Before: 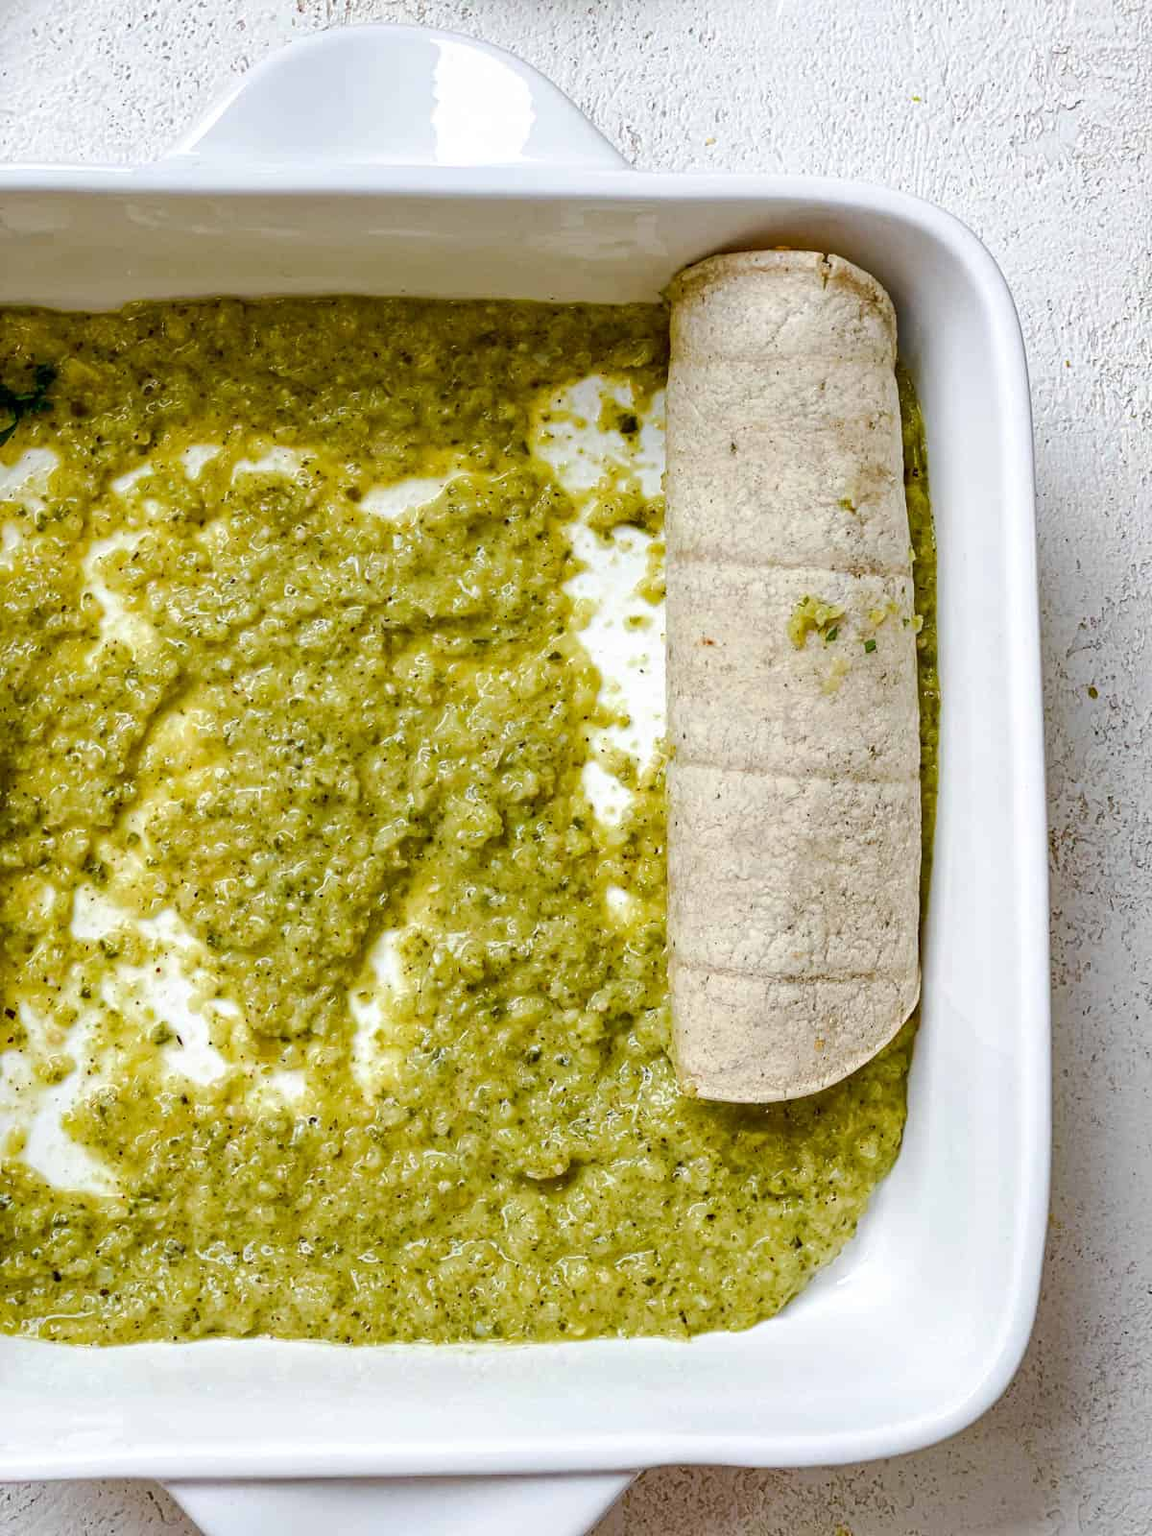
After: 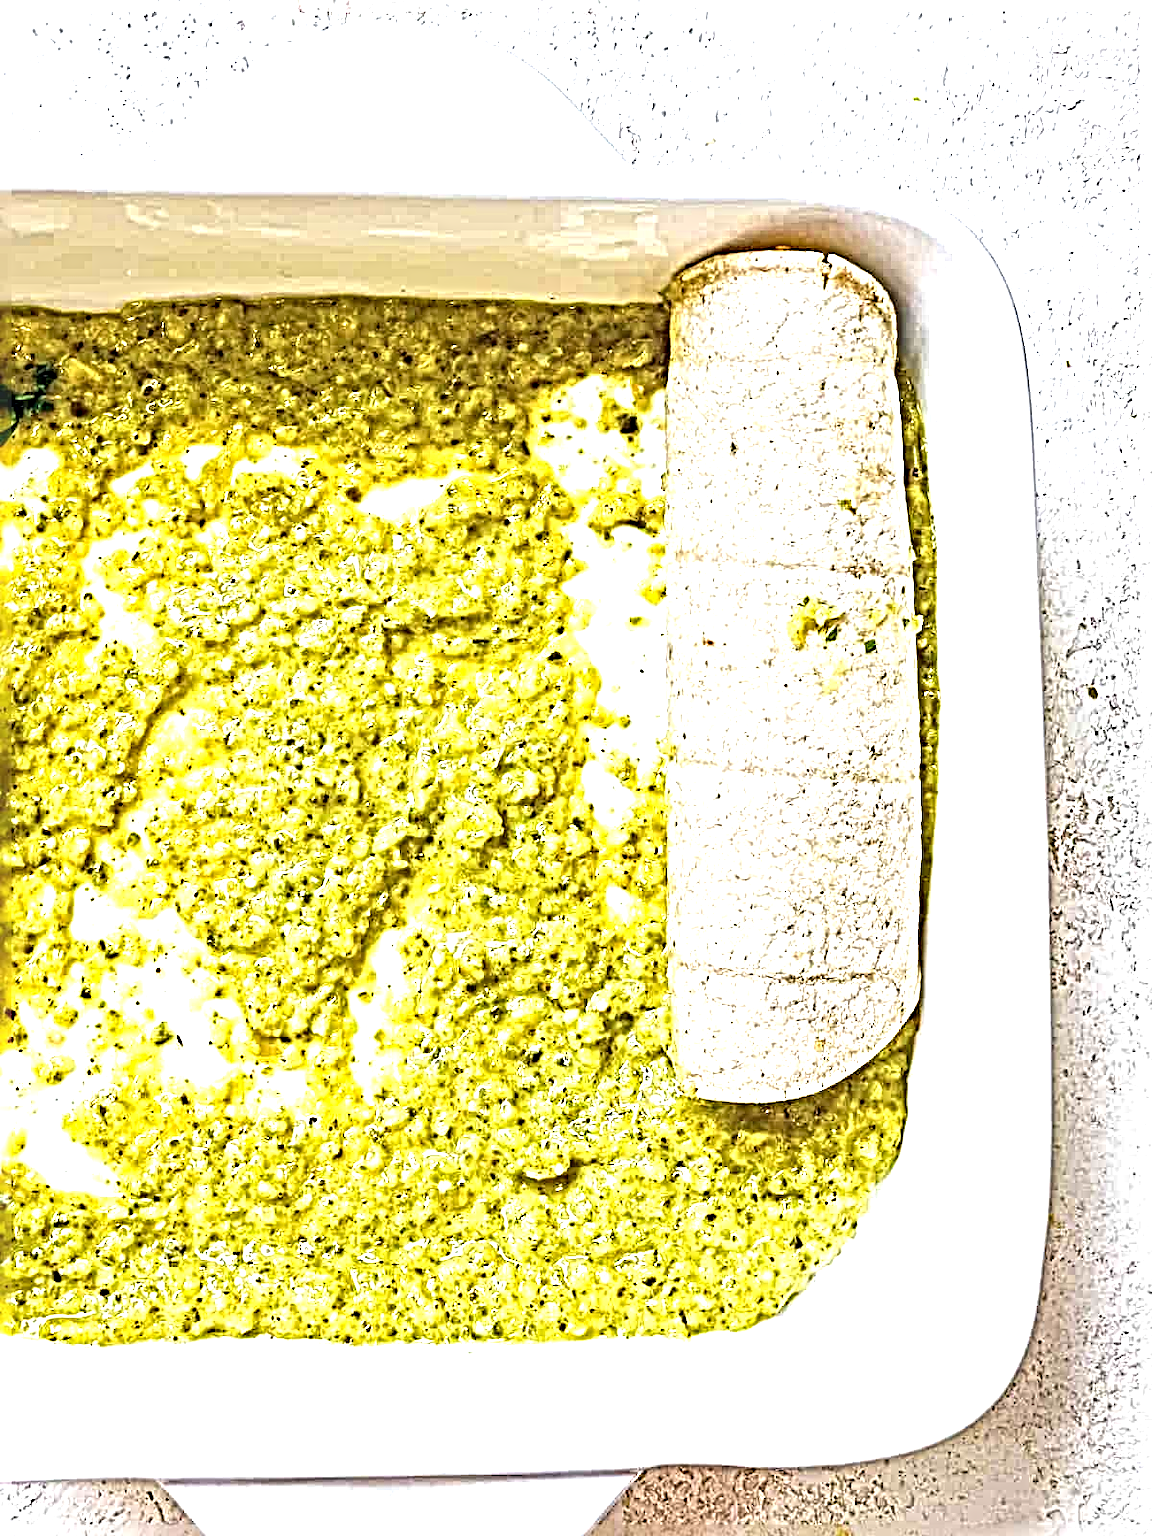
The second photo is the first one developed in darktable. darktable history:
local contrast: detail 110%
sharpen: radius 6.3, amount 1.8, threshold 0
exposure: black level correction 0, exposure 1.45 EV, compensate exposure bias true, compensate highlight preservation false
